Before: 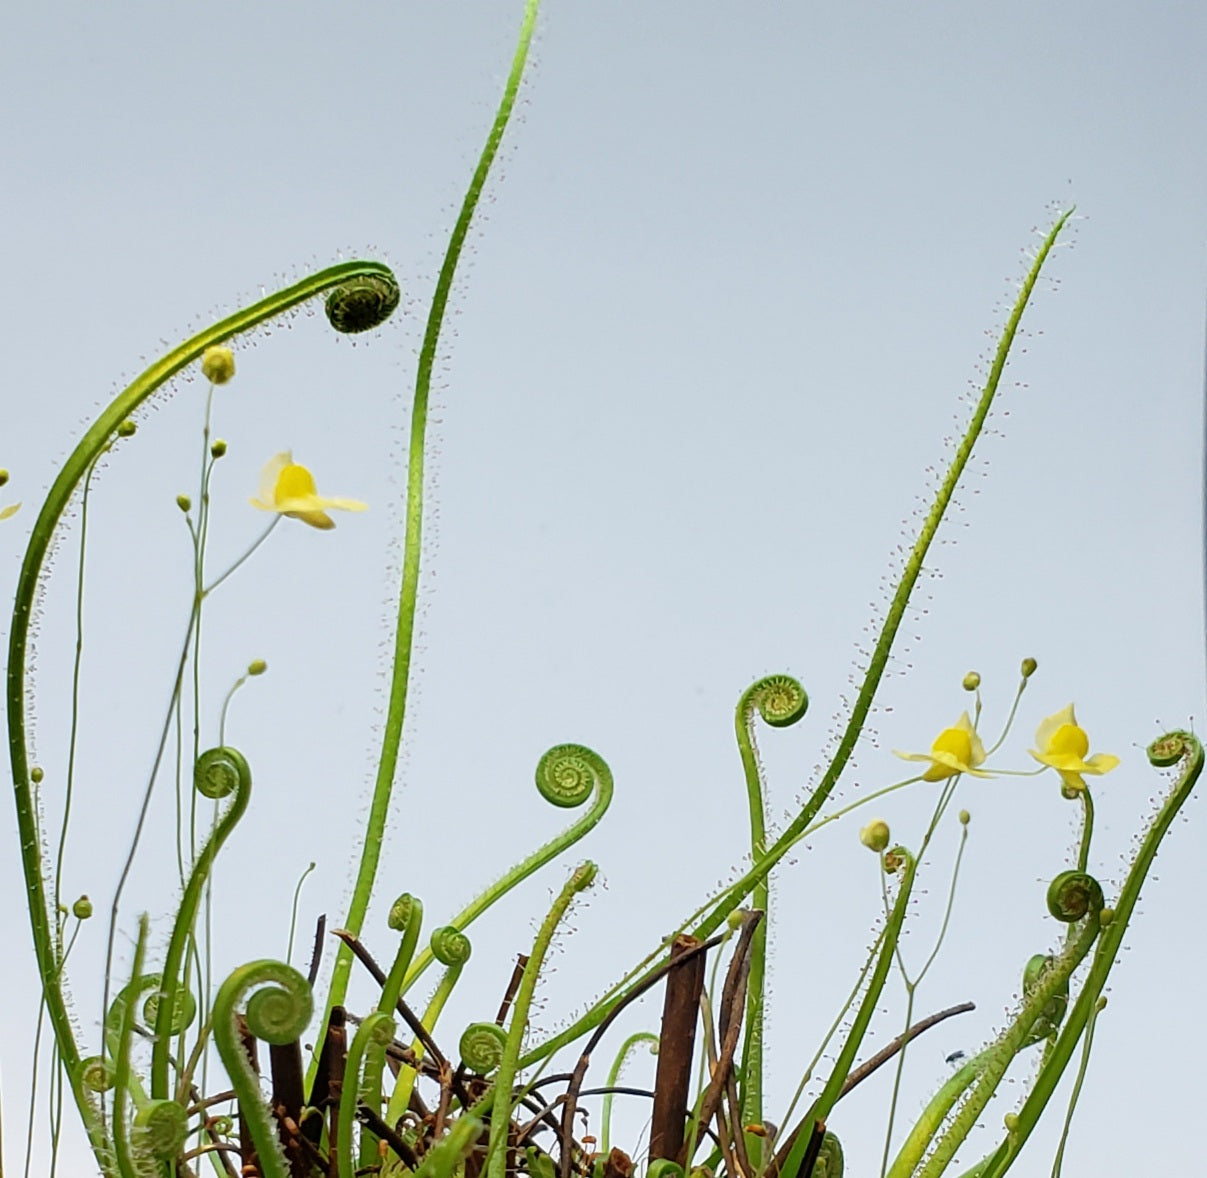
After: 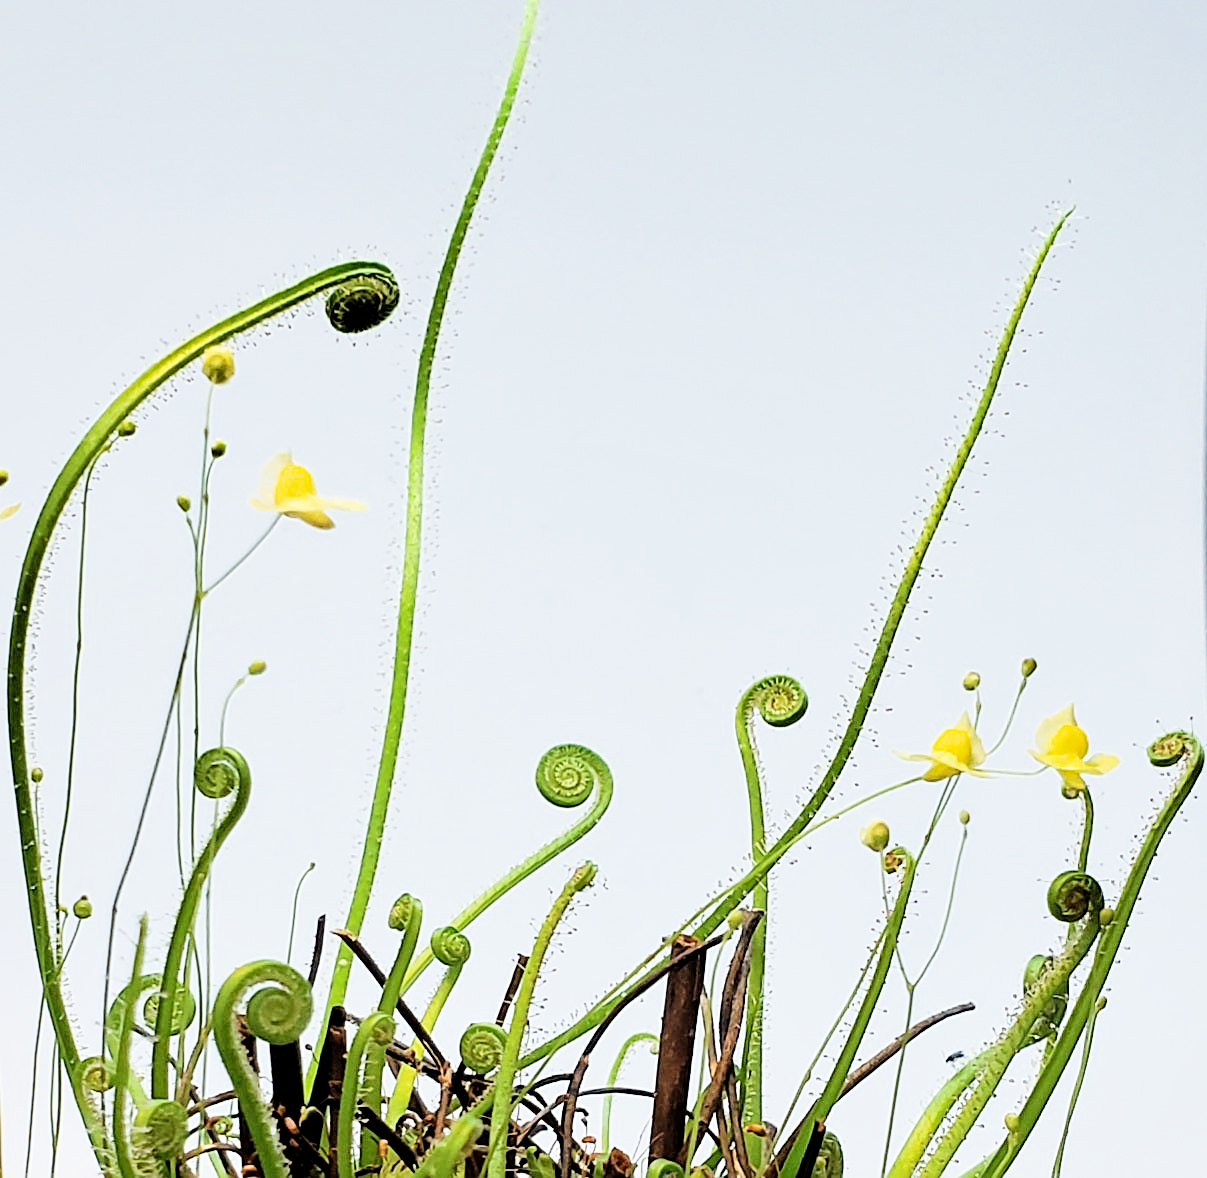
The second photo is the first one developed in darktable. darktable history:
filmic rgb: black relative exposure -5.1 EV, white relative exposure 3.99 EV, threshold 3.05 EV, hardness 2.89, contrast 1.384, highlights saturation mix -21.39%, enable highlight reconstruction true
sharpen: on, module defaults
local contrast: mode bilateral grid, contrast 20, coarseness 50, detail 121%, midtone range 0.2
exposure: black level correction -0.001, exposure 0.908 EV, compensate highlight preservation false
